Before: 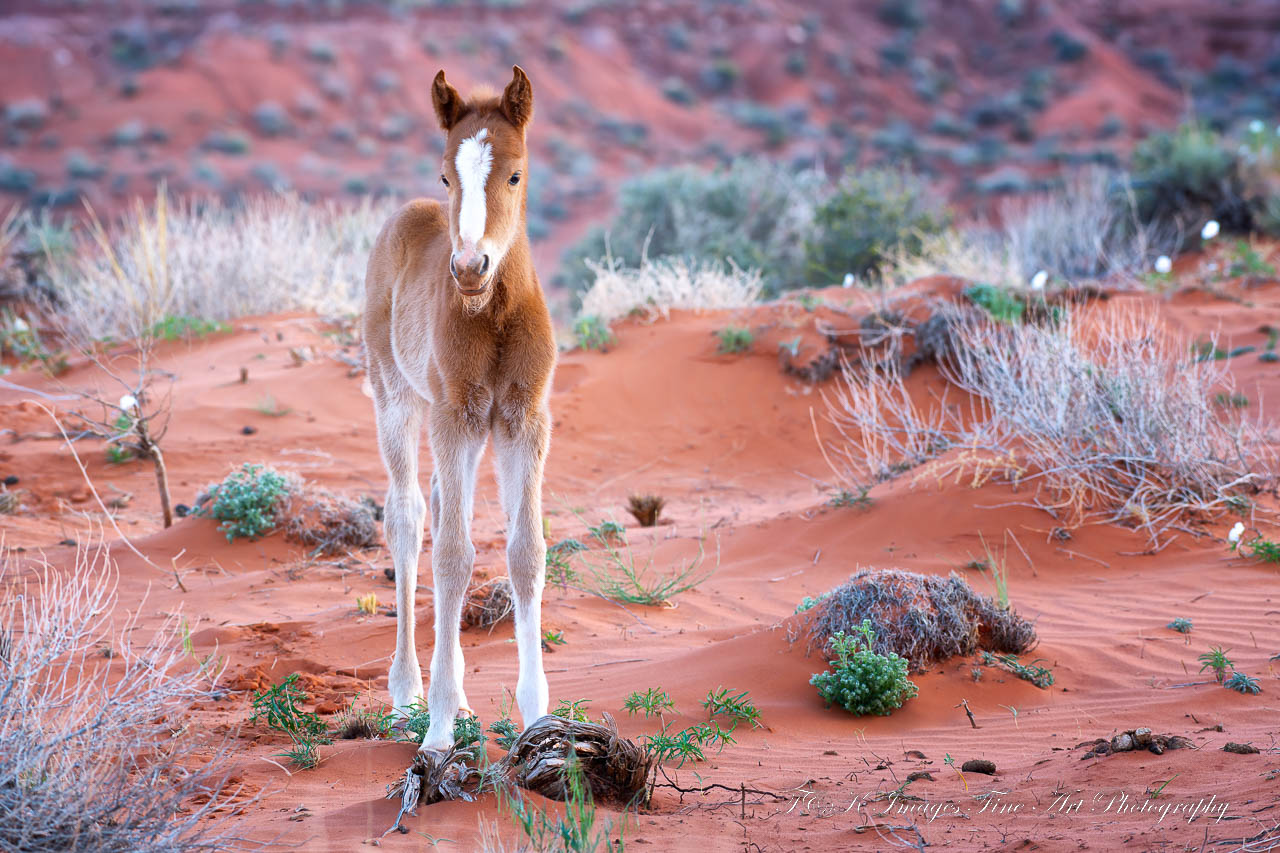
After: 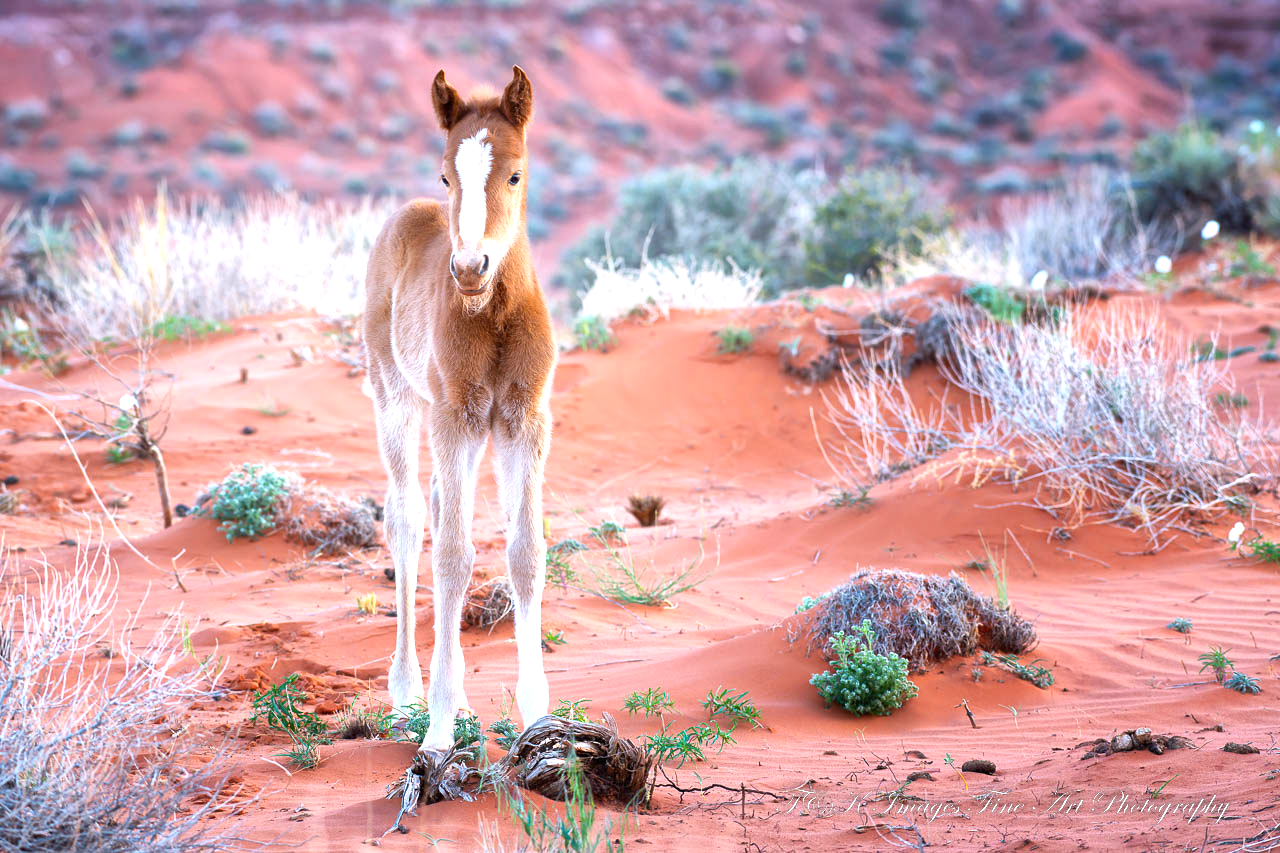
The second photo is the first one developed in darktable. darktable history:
exposure: exposure 0.643 EV, compensate highlight preservation false
